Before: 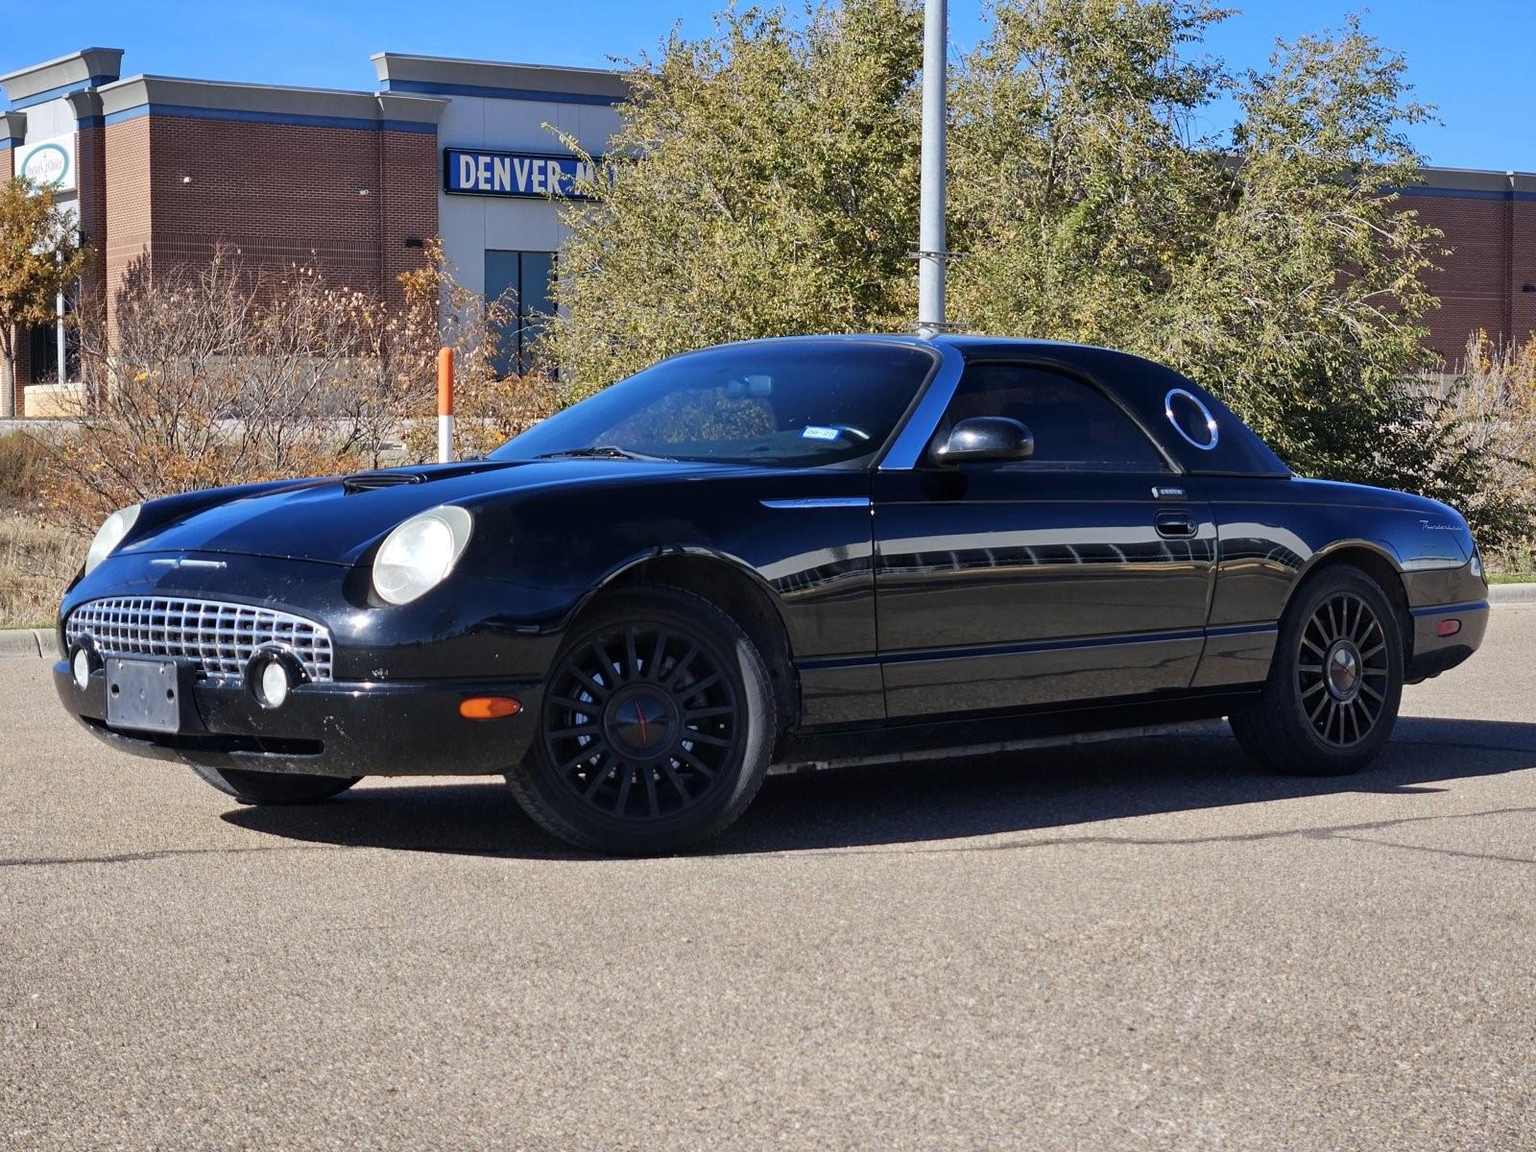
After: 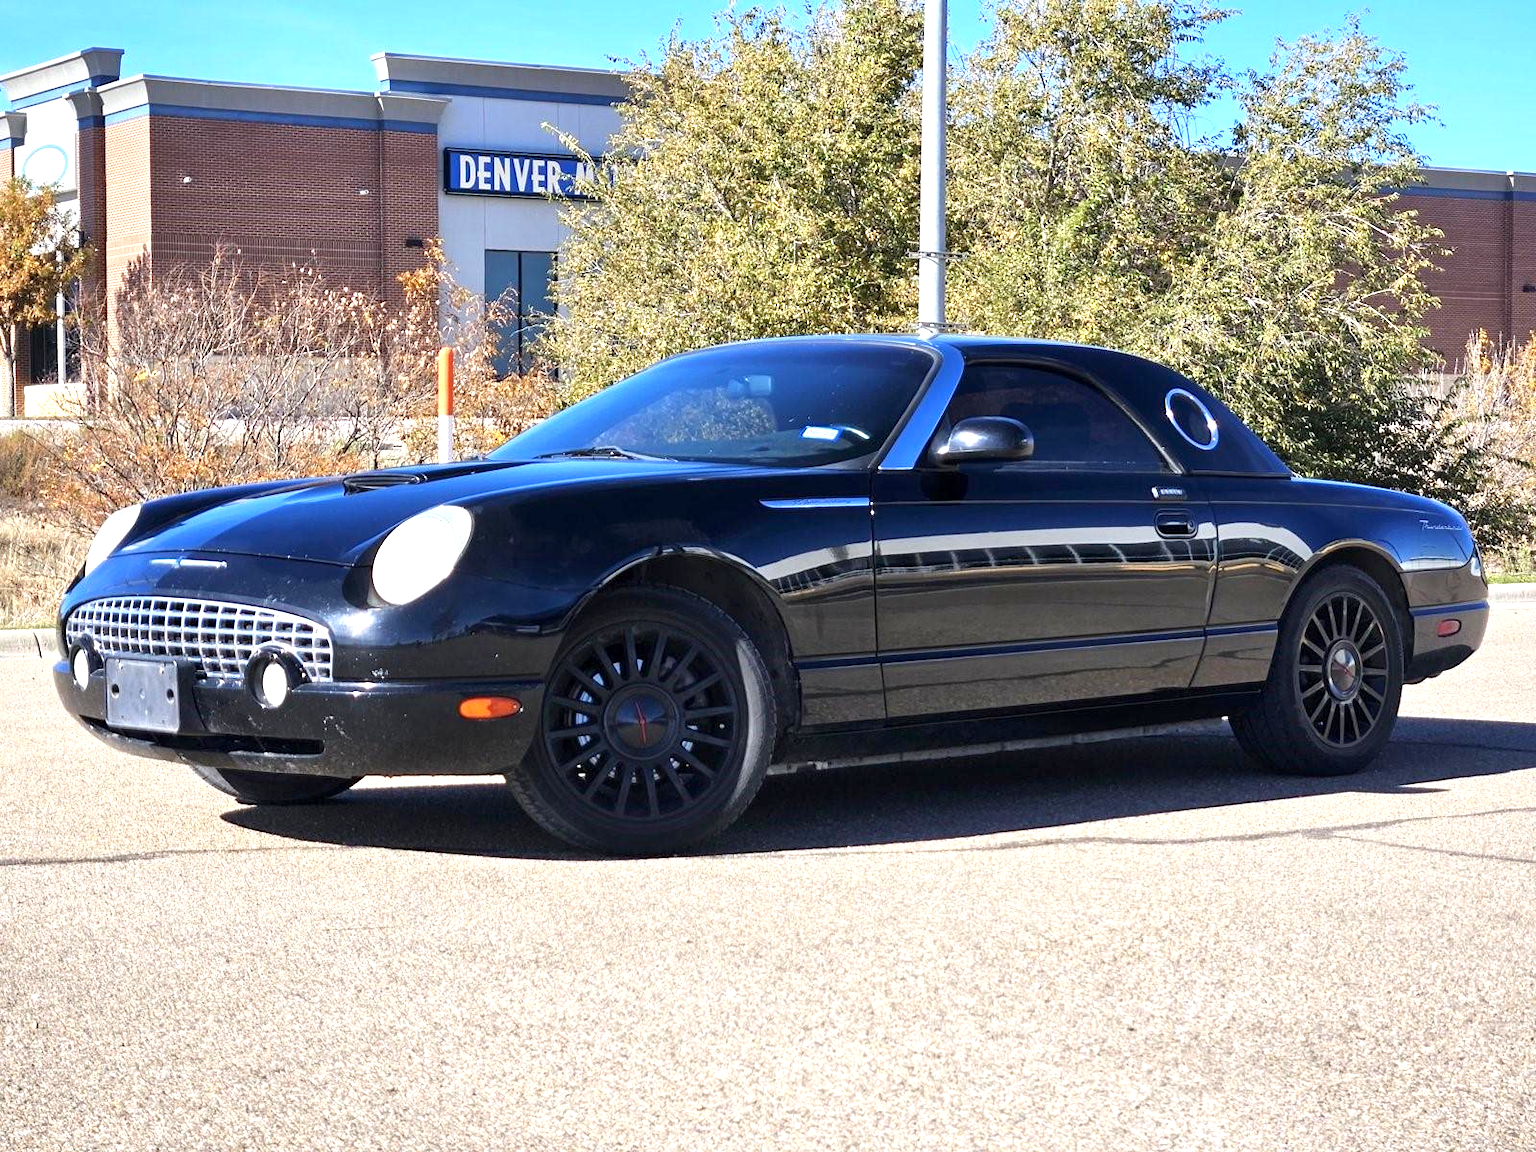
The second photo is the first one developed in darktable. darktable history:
exposure: black level correction 0.001, exposure 1.039 EV, compensate exposure bias true, compensate highlight preservation false
tone equalizer: edges refinement/feathering 500, mask exposure compensation -1.57 EV, preserve details no
